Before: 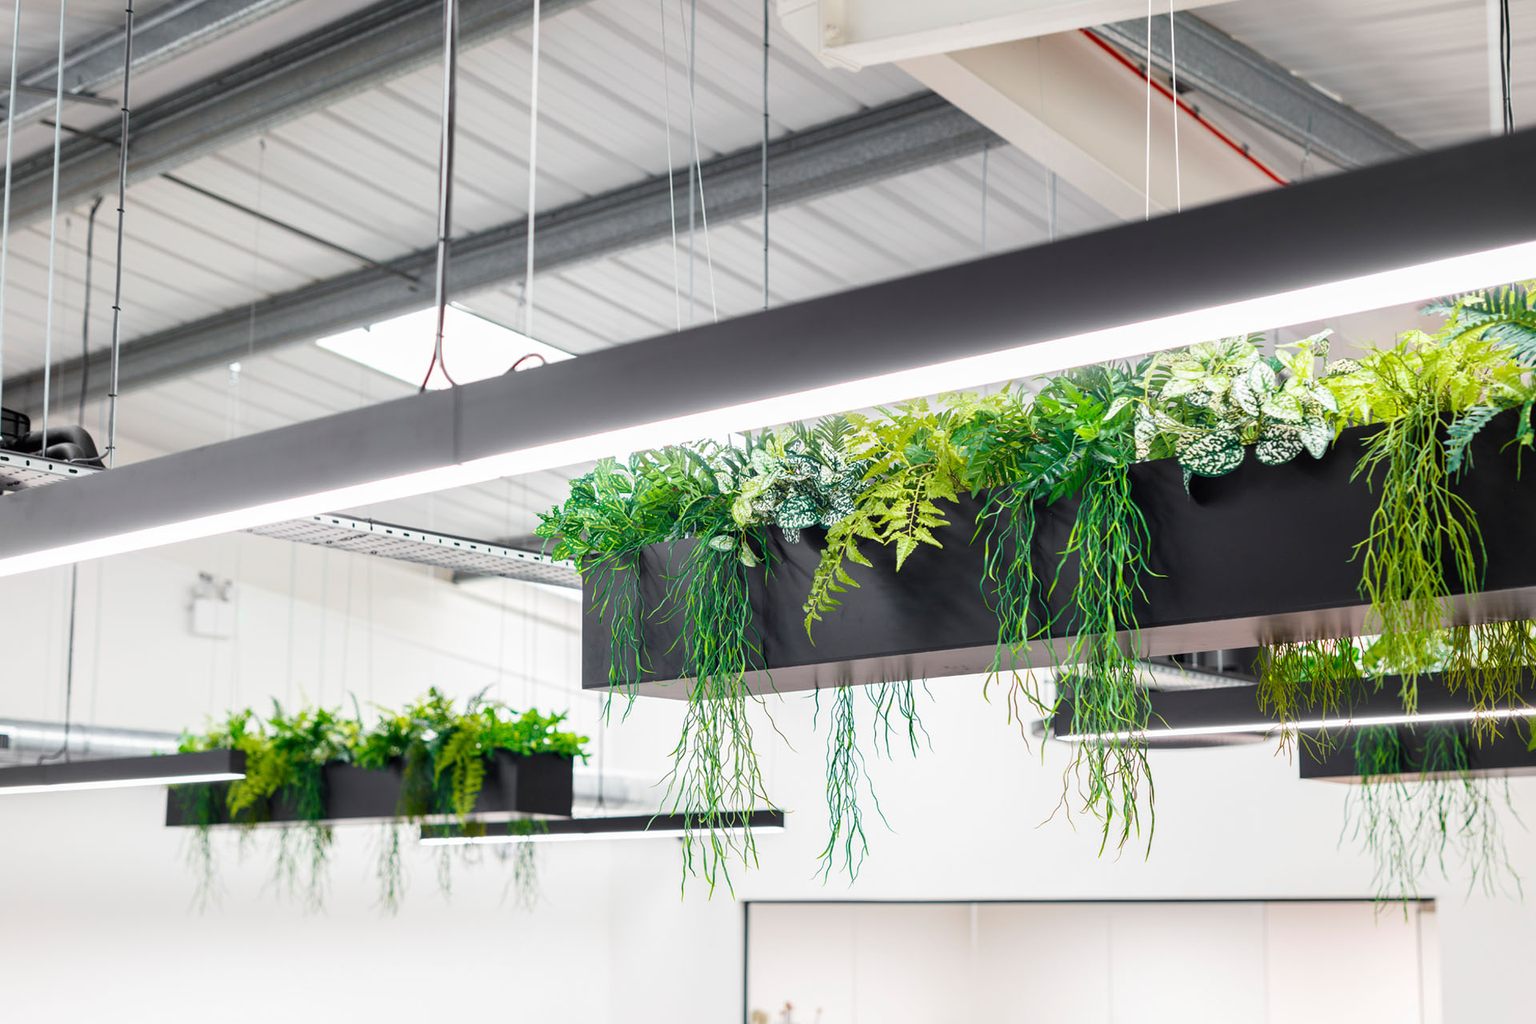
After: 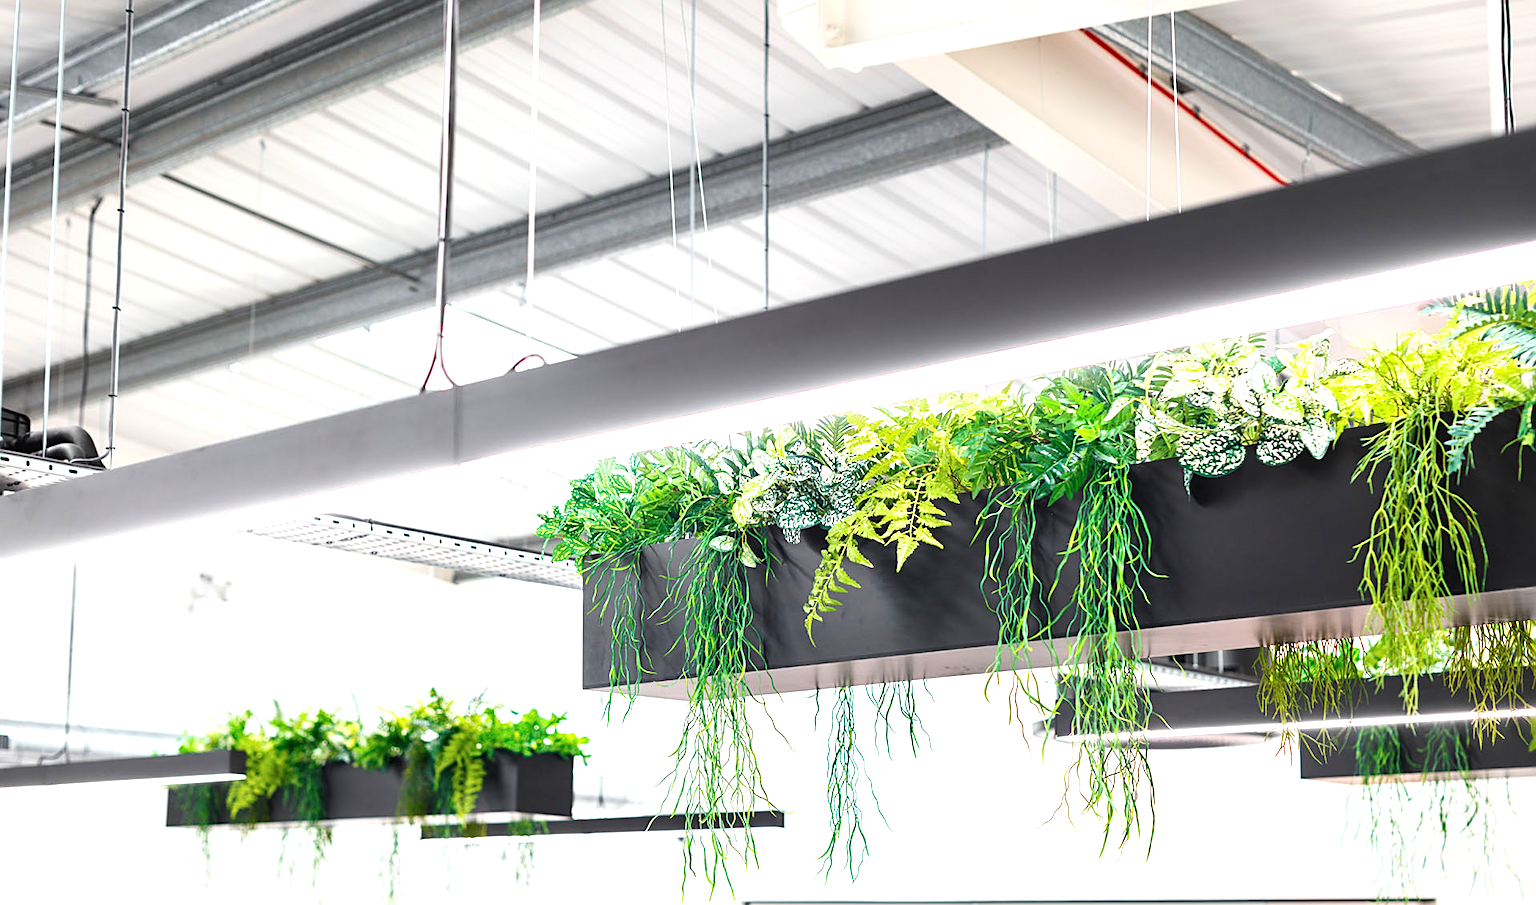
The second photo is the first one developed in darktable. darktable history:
crop and rotate: top 0%, bottom 11.584%
exposure: black level correction -0.002, exposure 0.71 EV, compensate exposure bias true, compensate highlight preservation false
sharpen: on, module defaults
contrast brightness saturation: contrast 0.102, brightness 0.023, saturation 0.019
contrast equalizer: y [[0.5, 0.5, 0.472, 0.5, 0.5, 0.5], [0.5 ×6], [0.5 ×6], [0 ×6], [0 ×6]], mix -0.99
